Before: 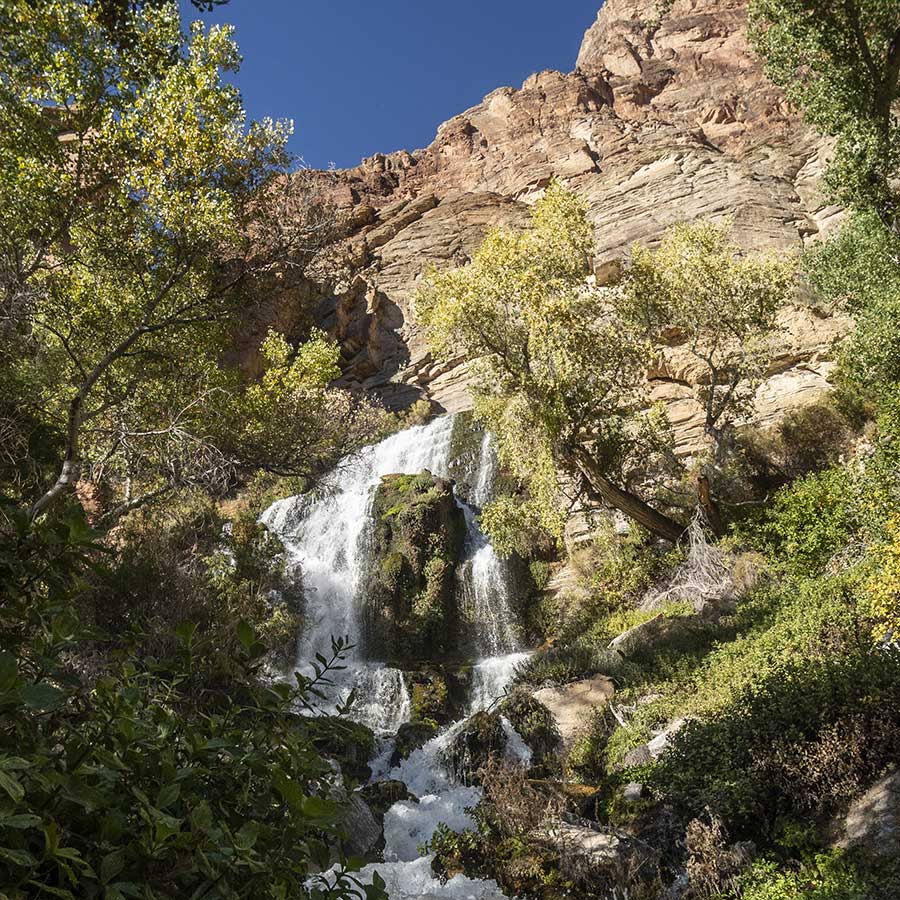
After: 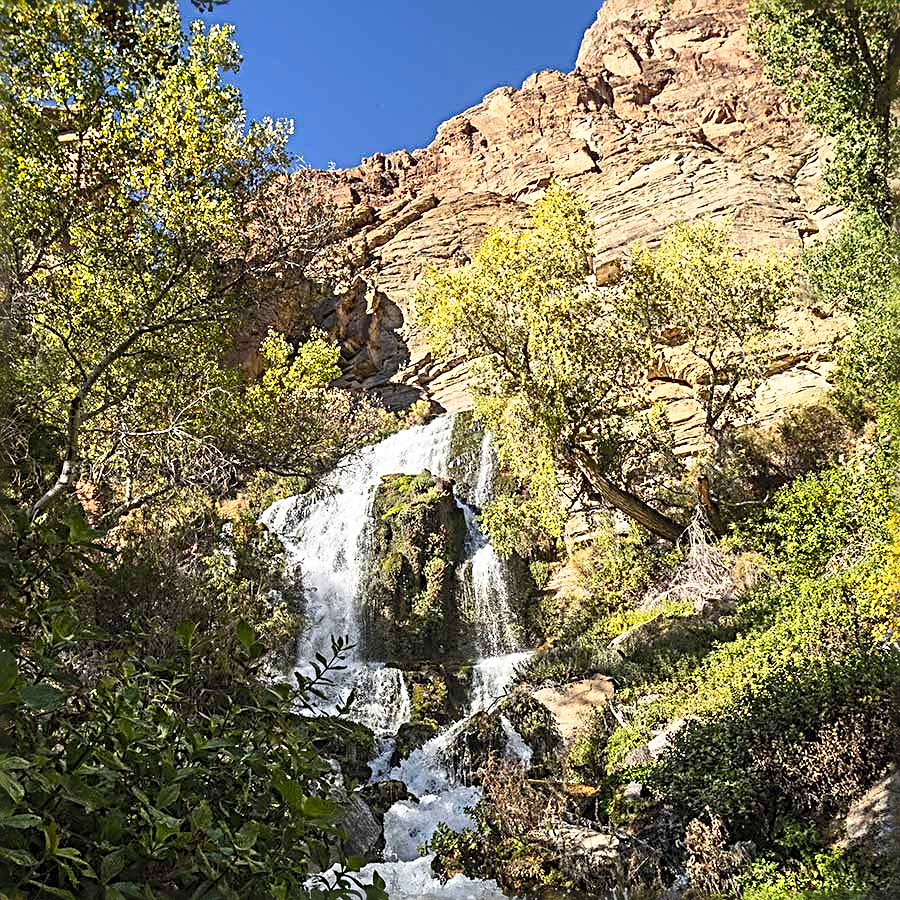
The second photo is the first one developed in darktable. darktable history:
contrast brightness saturation: contrast 0.238, brightness 0.264, saturation 0.377
sharpen: radius 3.656, amount 0.93
